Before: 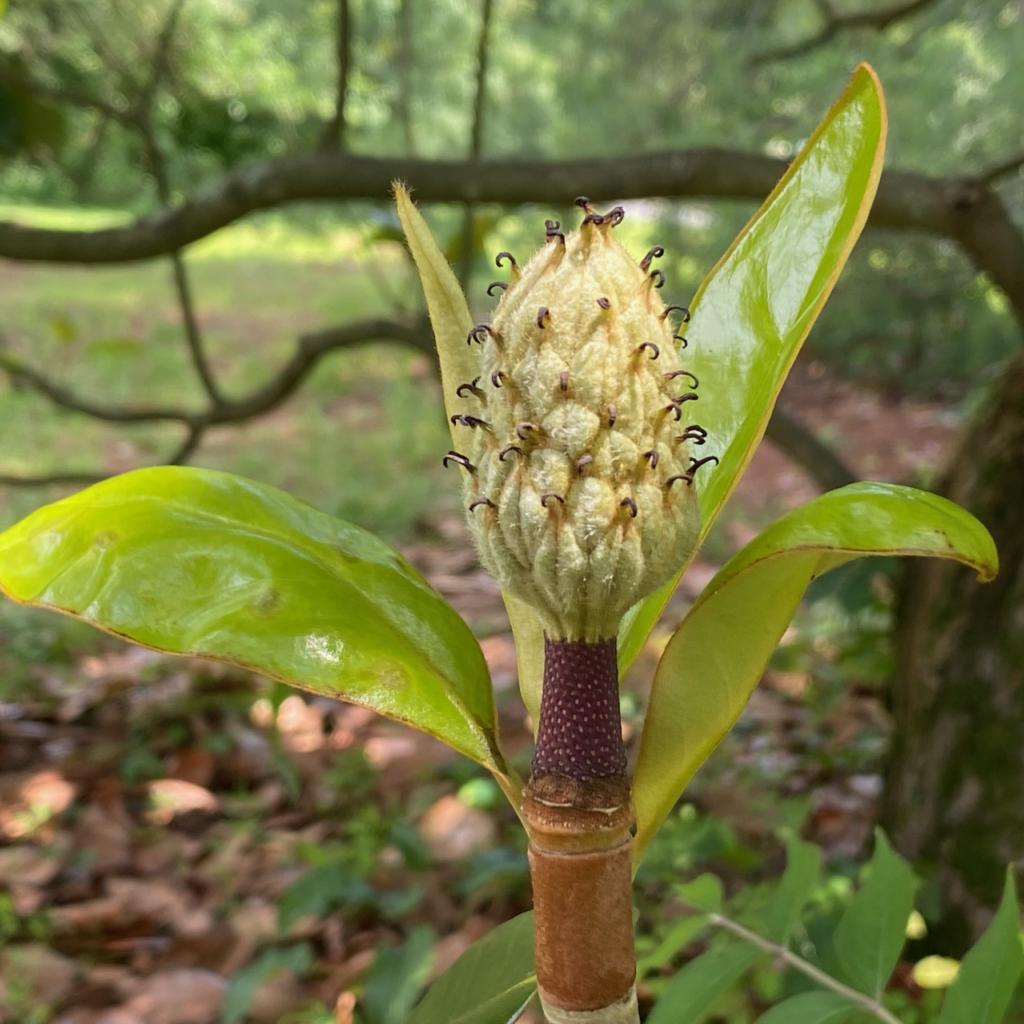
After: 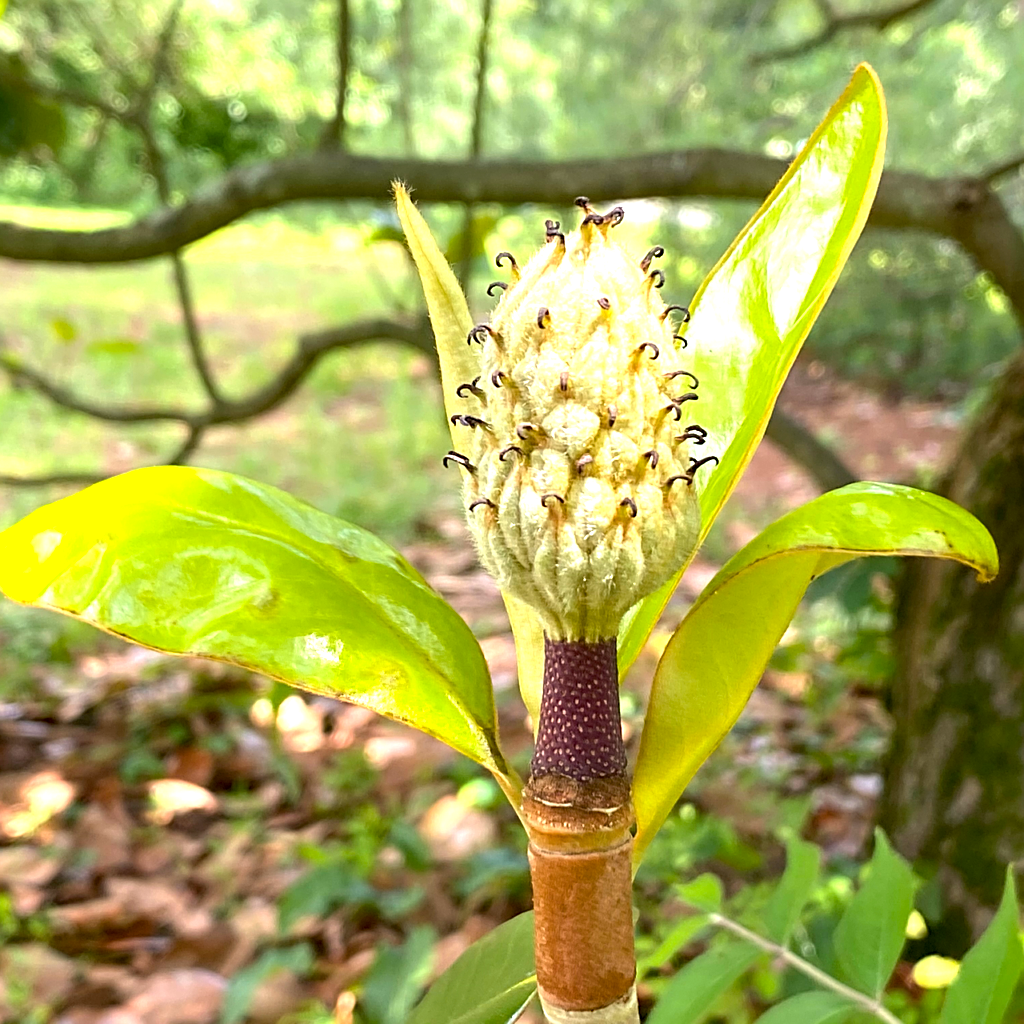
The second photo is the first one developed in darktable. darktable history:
sharpen: amount 0.482
color balance rgb: perceptual saturation grading › global saturation 0.246%, perceptual brilliance grading › highlights 7.675%, perceptual brilliance grading › mid-tones 3.869%, perceptual brilliance grading › shadows 2.052%, global vibrance 19.591%
exposure: black level correction 0, exposure 0.954 EV, compensate highlight preservation false
